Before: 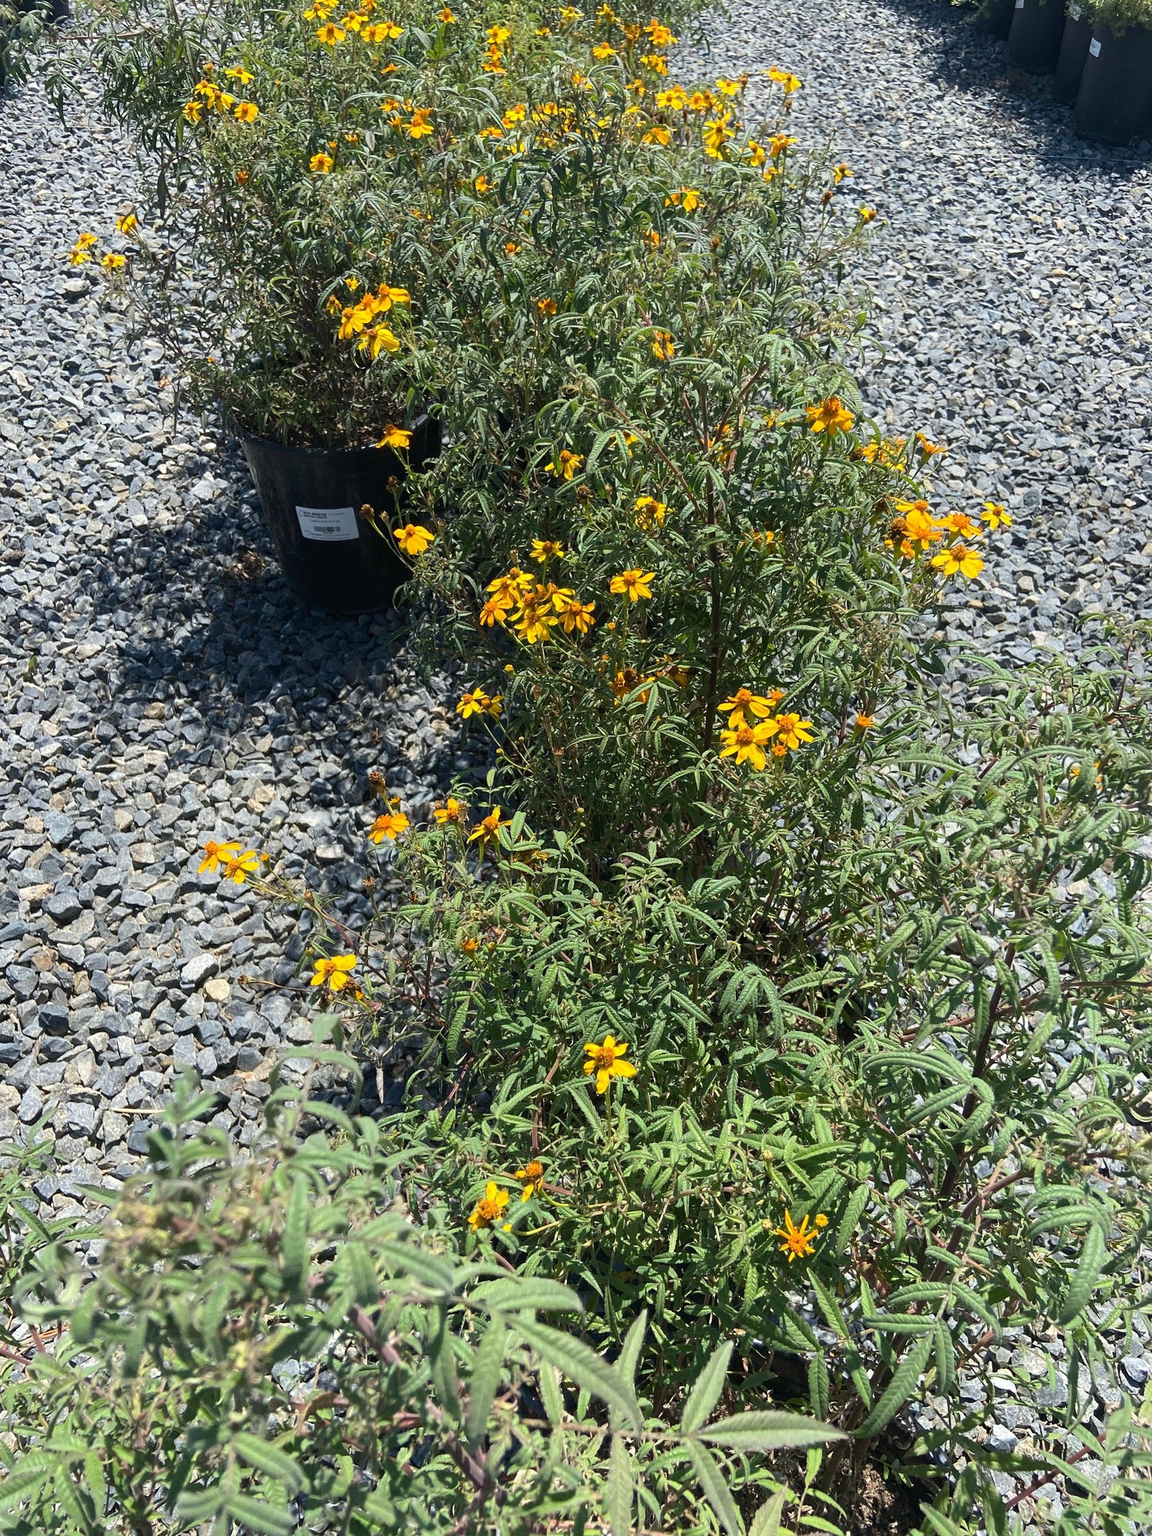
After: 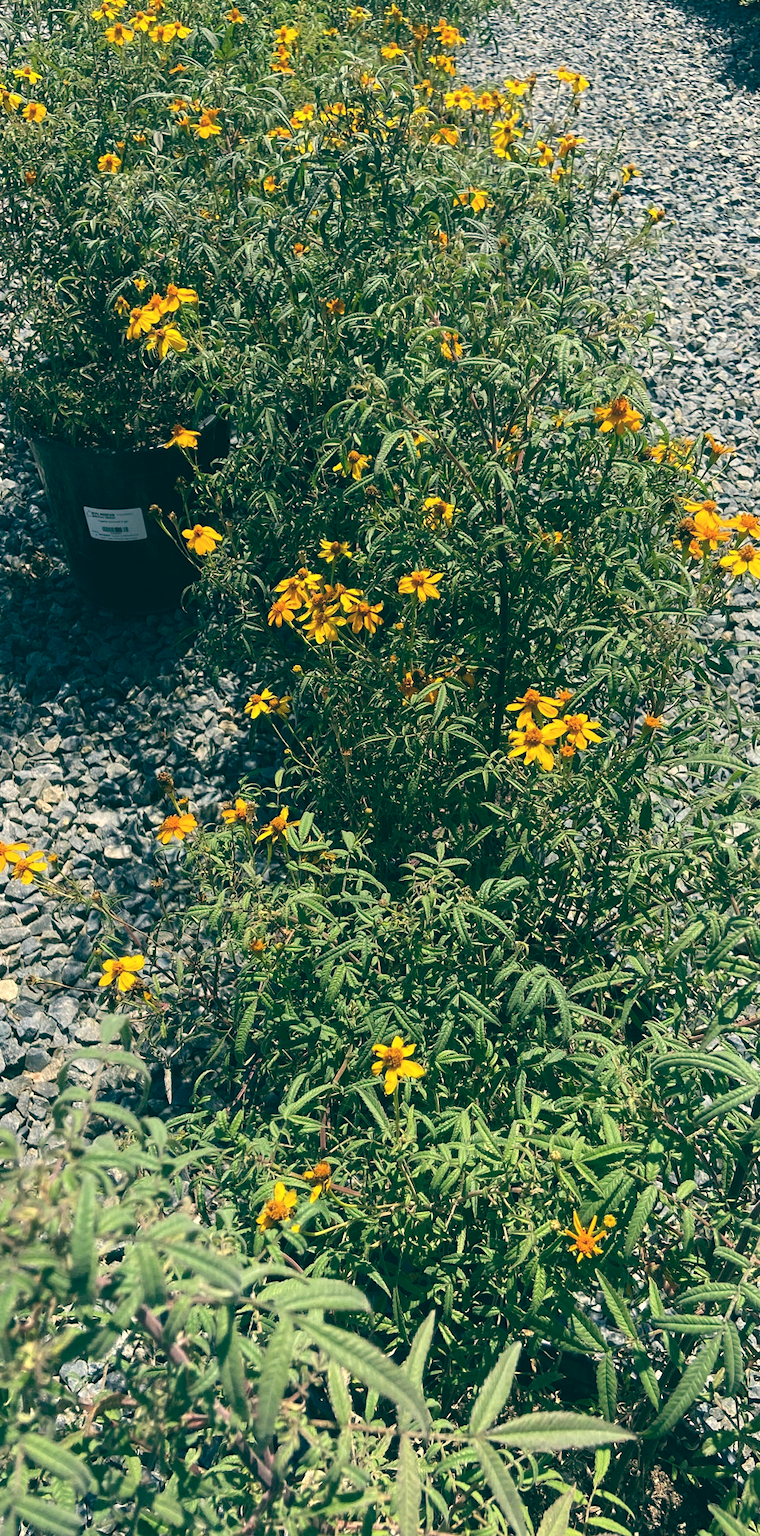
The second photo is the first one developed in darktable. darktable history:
color balance: lift [1.005, 0.99, 1.007, 1.01], gamma [1, 0.979, 1.011, 1.021], gain [0.923, 1.098, 1.025, 0.902], input saturation 90.45%, contrast 7.73%, output saturation 105.91%
crop and rotate: left 18.442%, right 15.508%
